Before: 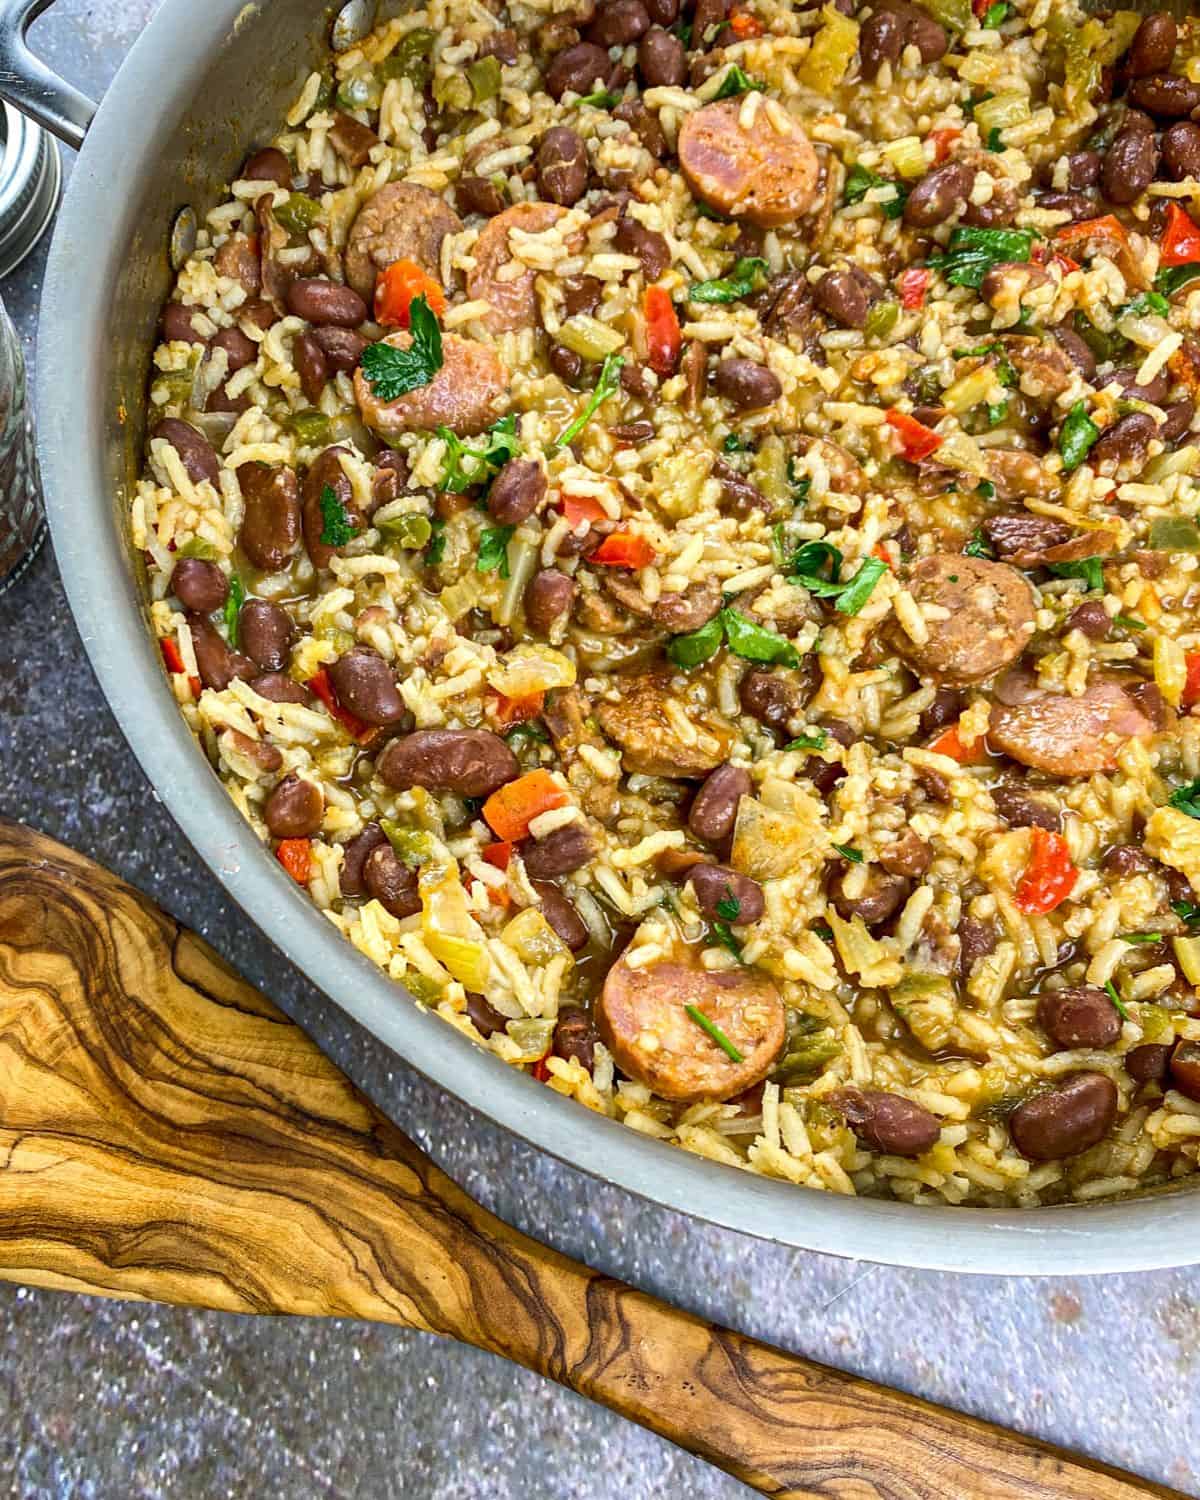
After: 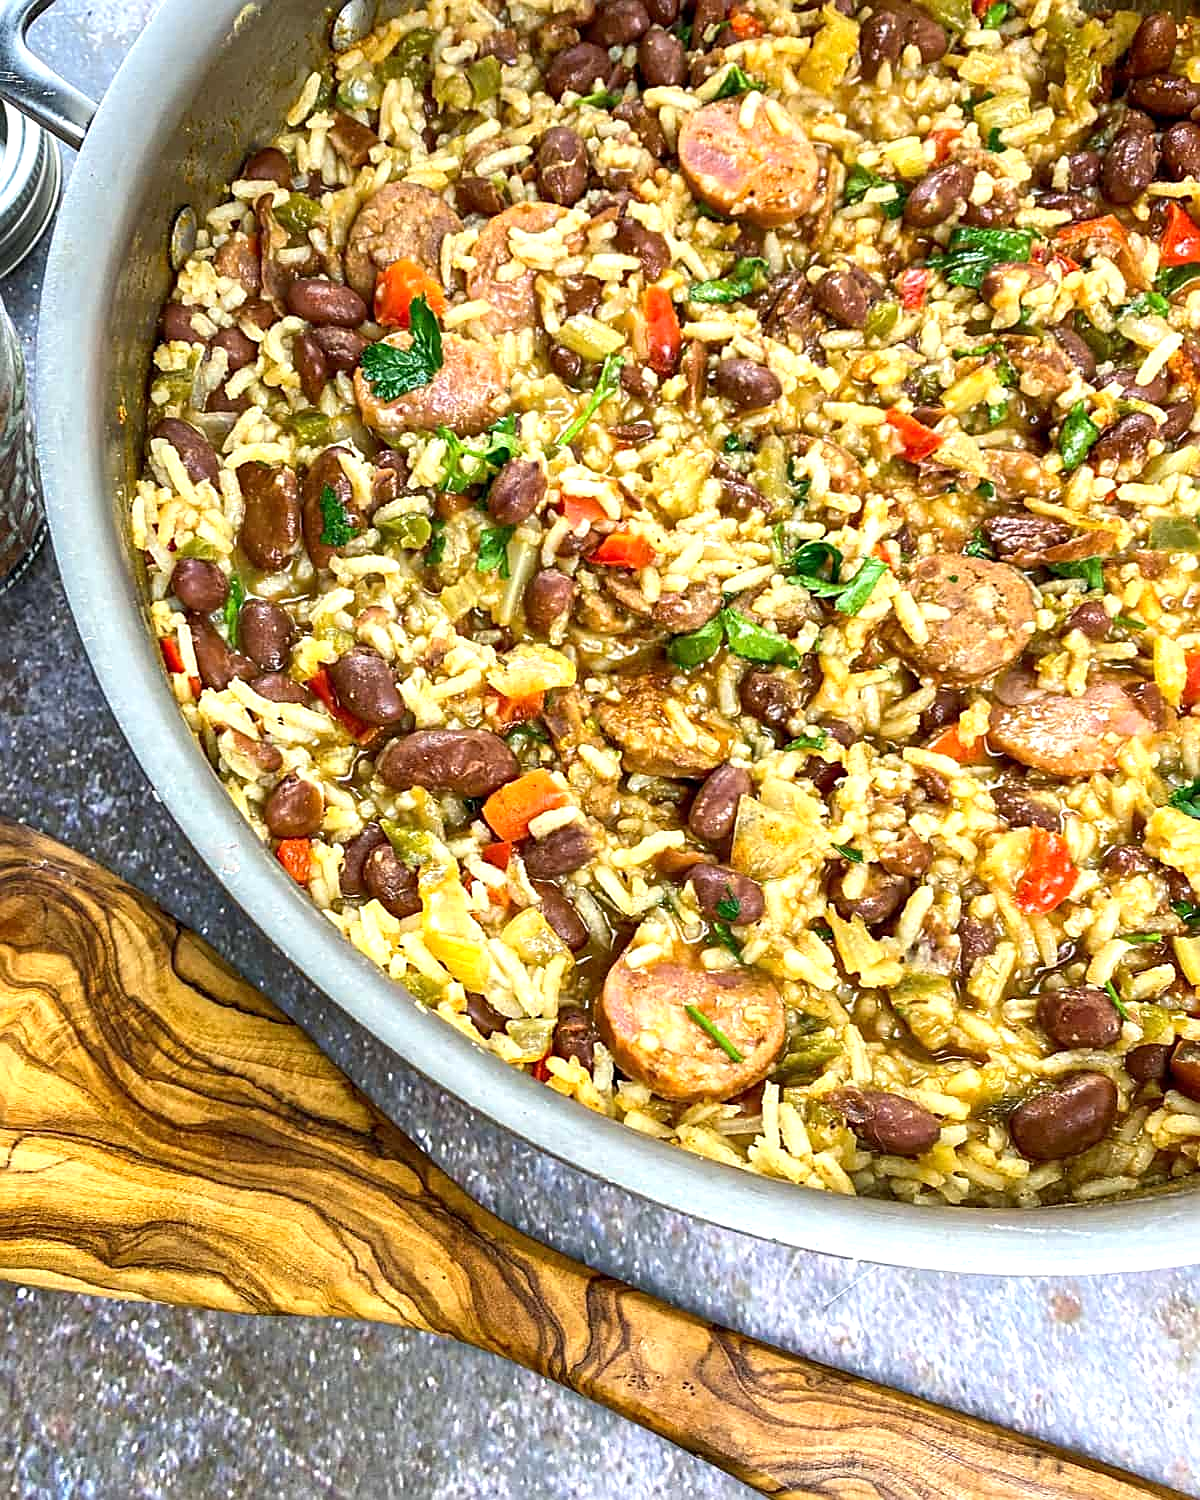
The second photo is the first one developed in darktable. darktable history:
exposure: black level correction 0.001, exposure 0.5 EV, compensate highlight preservation false
sharpen: on, module defaults
